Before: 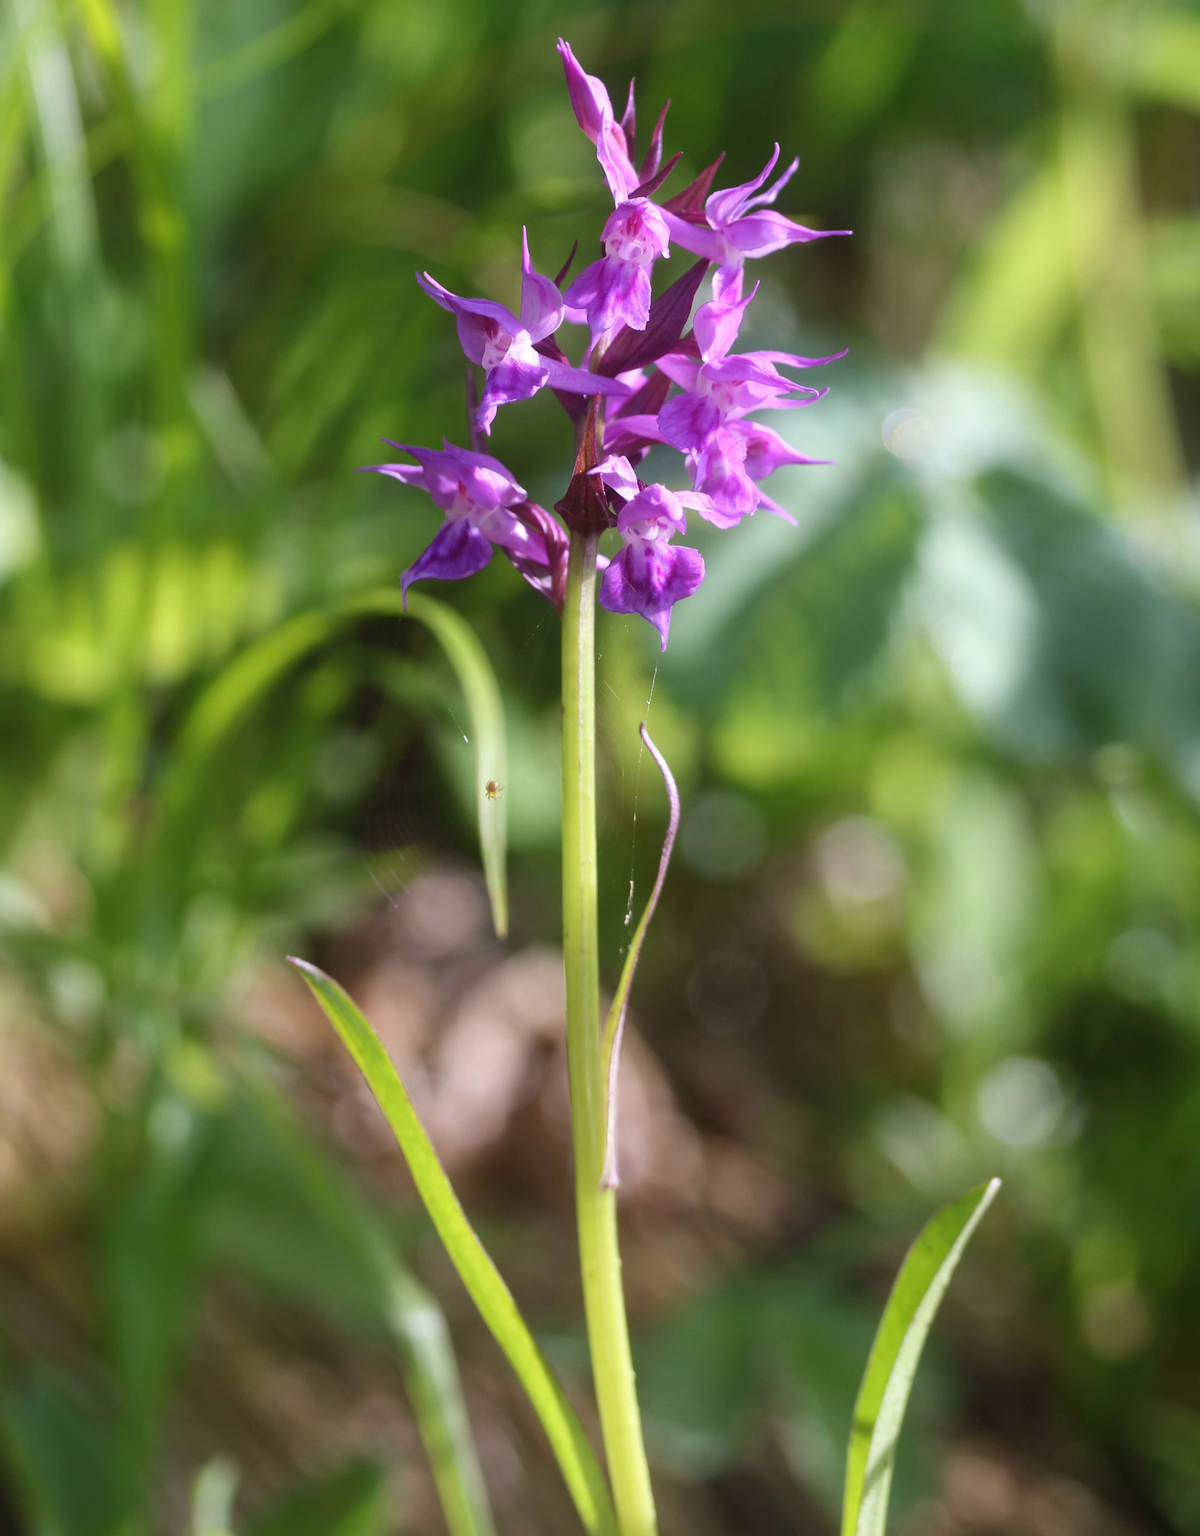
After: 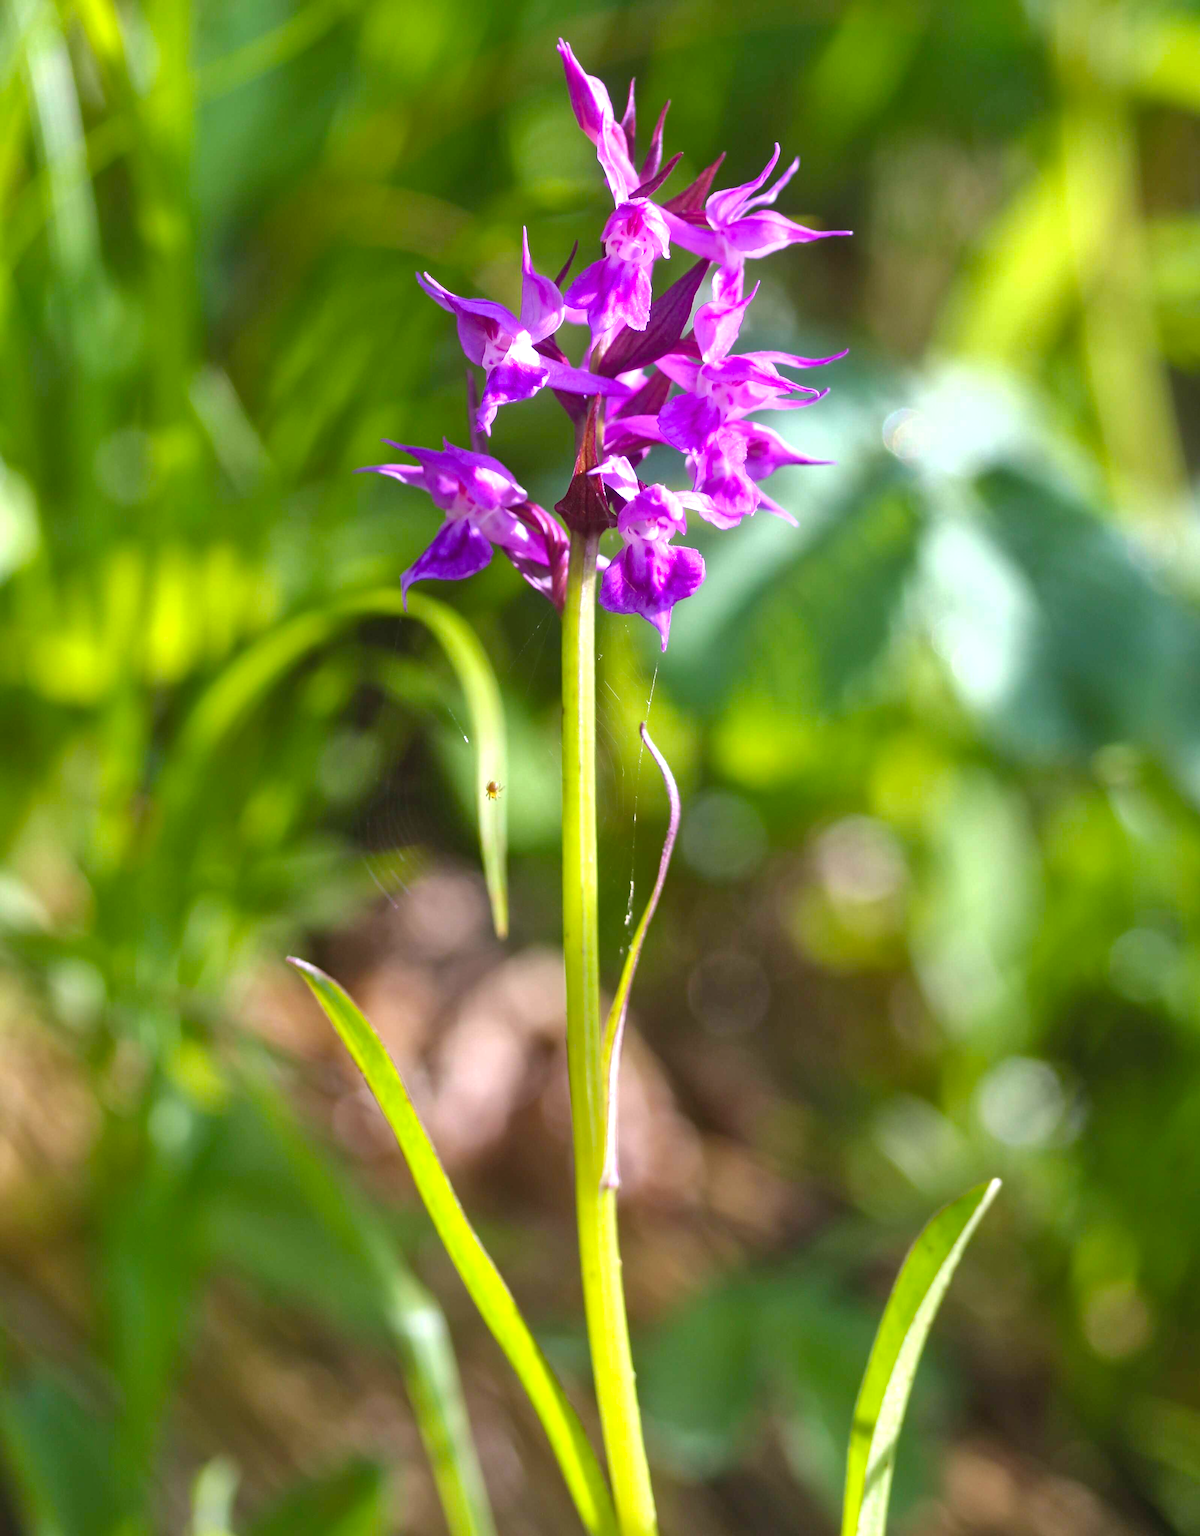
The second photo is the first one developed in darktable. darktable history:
exposure: black level correction 0, exposure 0.499 EV, compensate exposure bias true, compensate highlight preservation false
haze removal: compatibility mode true, adaptive false
shadows and highlights: white point adjustment 0.892, shadows color adjustment 99.16%, highlights color adjustment 0.15%, soften with gaussian
color balance rgb: shadows lift › chroma 3.056%, shadows lift › hue 281.74°, linear chroma grading › global chroma 15.621%, perceptual saturation grading › global saturation 0.982%, global vibrance 14.642%
